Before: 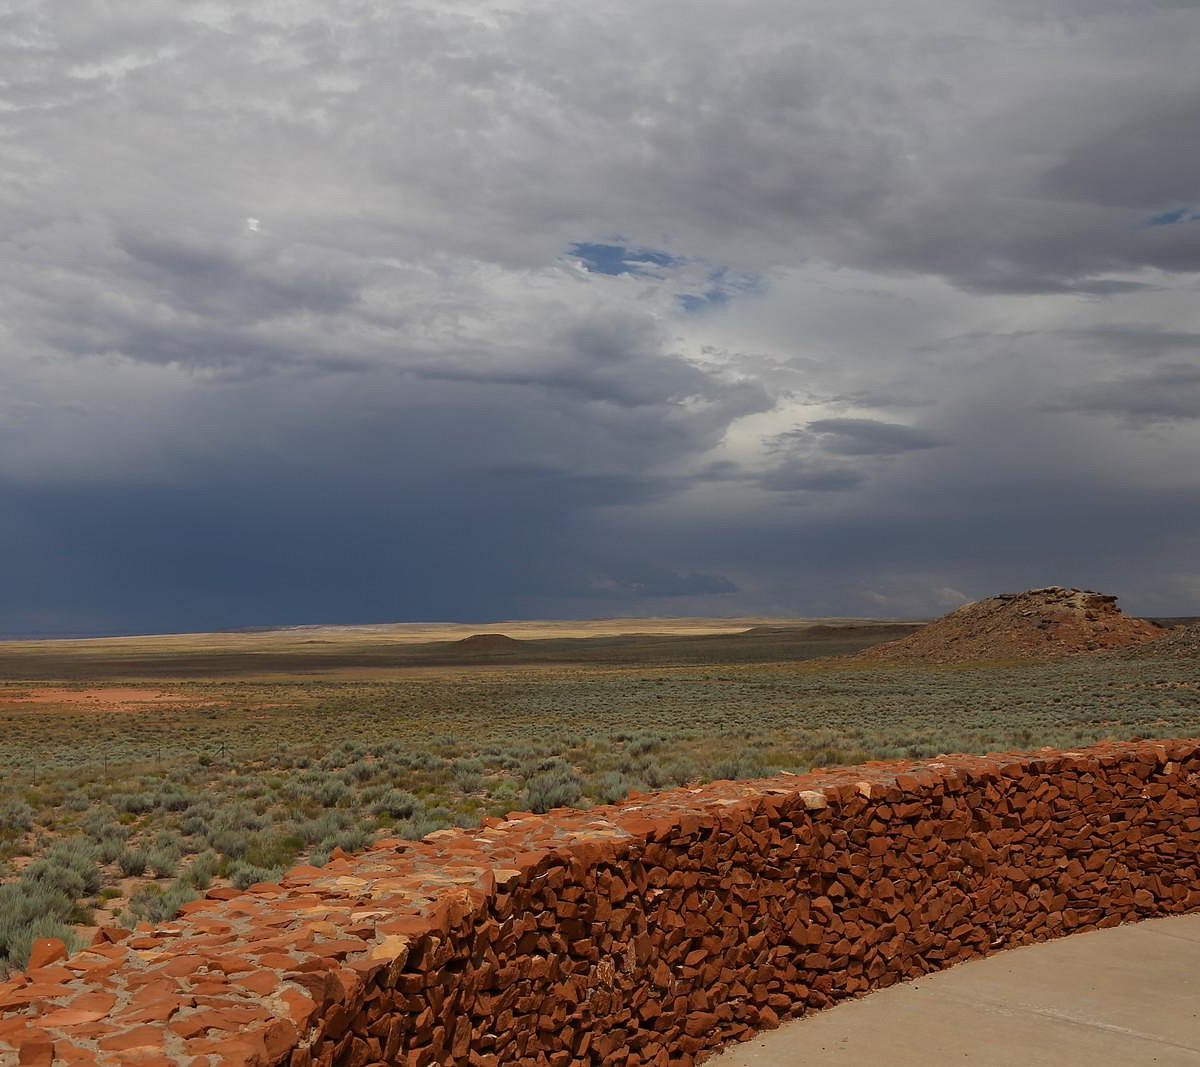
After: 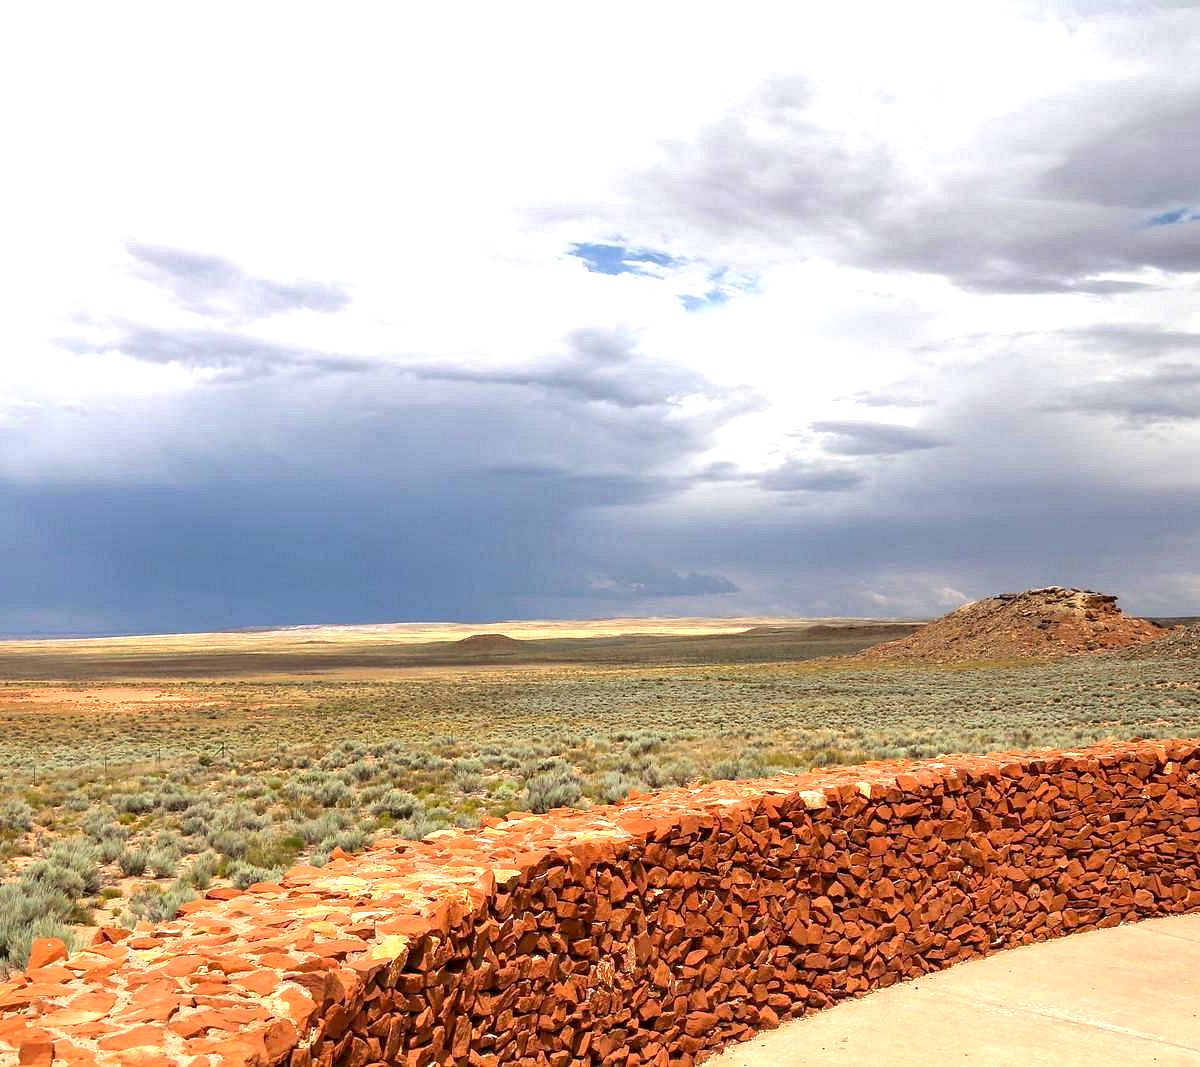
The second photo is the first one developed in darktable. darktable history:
contrast brightness saturation: contrast -0.024, brightness -0.009, saturation 0.031
local contrast: detail 130%
exposure: black level correction 0.001, exposure 1.833 EV, compensate exposure bias true, compensate highlight preservation false
